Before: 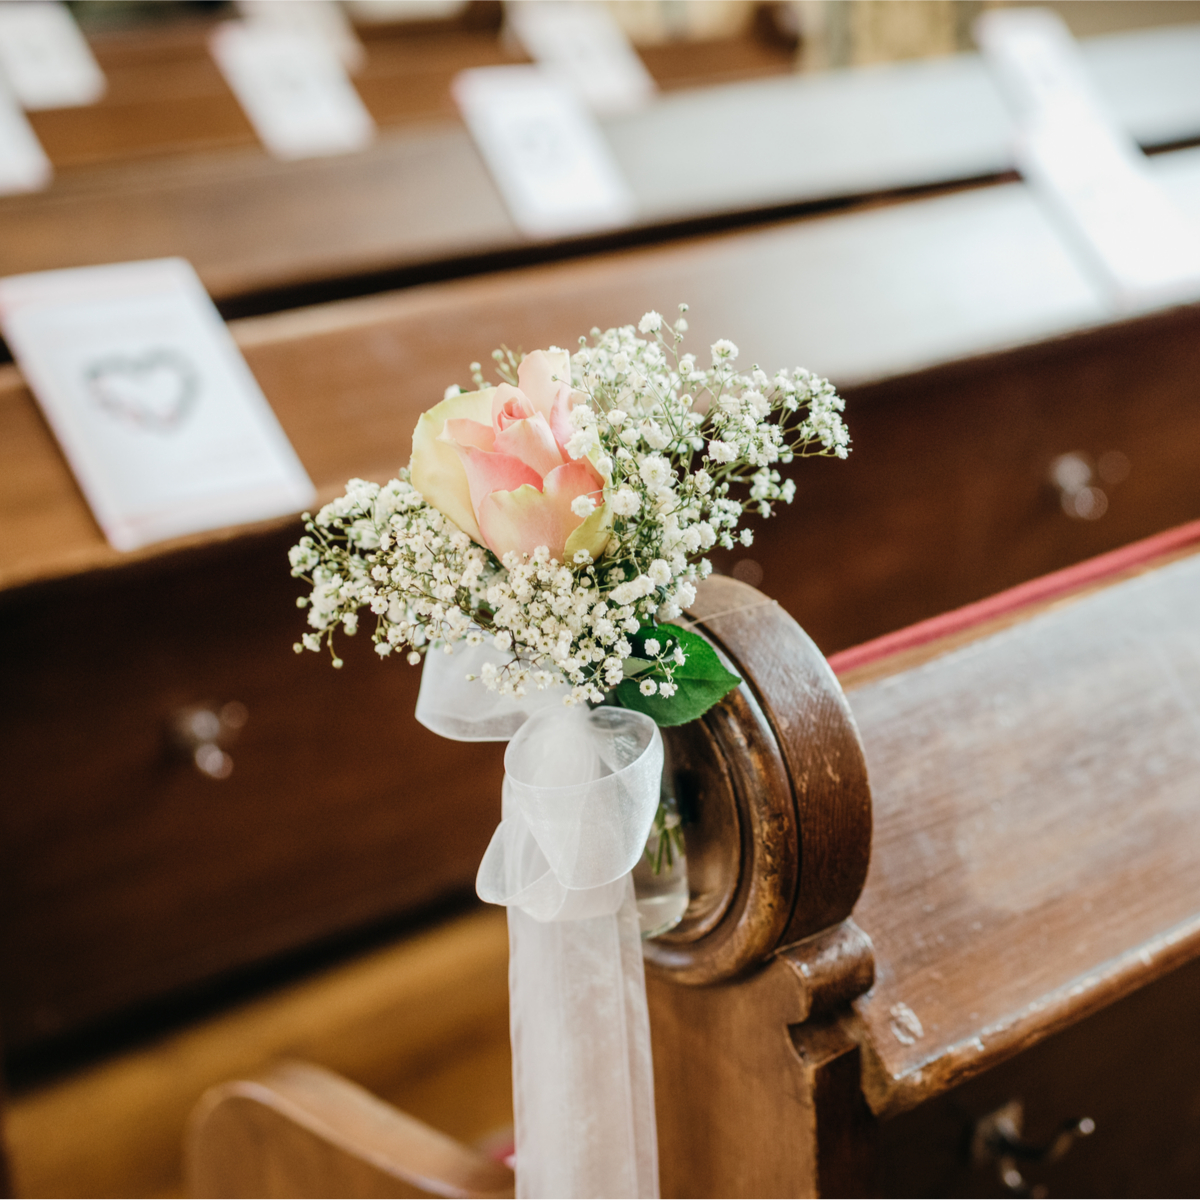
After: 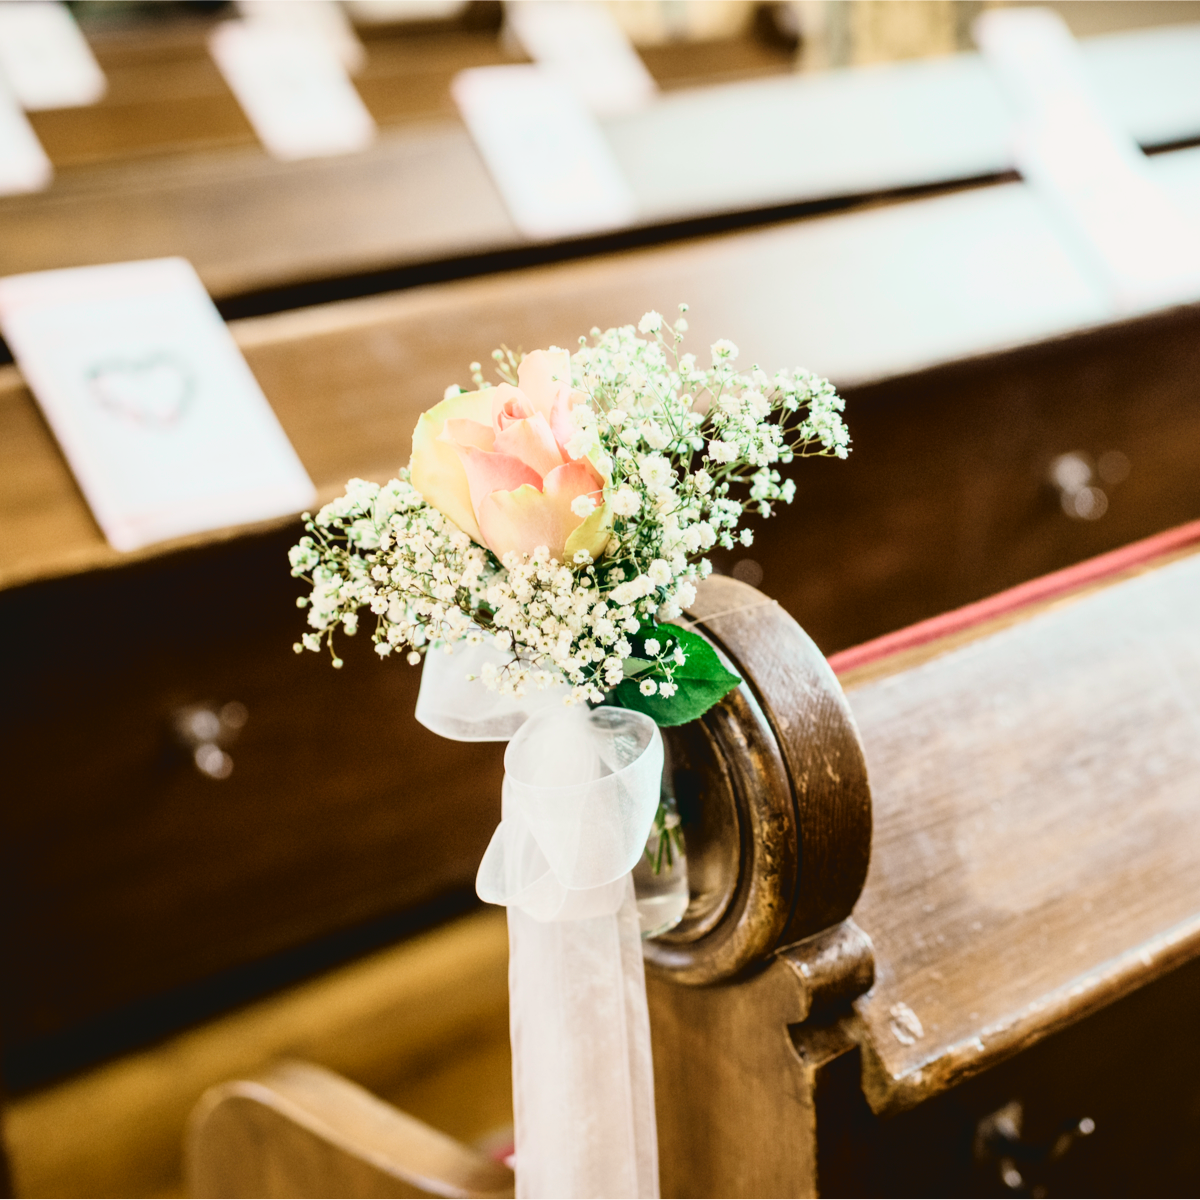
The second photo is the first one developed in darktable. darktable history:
tone curve: curves: ch0 [(0, 0.049) (0.113, 0.084) (0.285, 0.301) (0.673, 0.796) (0.845, 0.932) (0.994, 0.971)]; ch1 [(0, 0) (0.456, 0.424) (0.498, 0.5) (0.57, 0.557) (0.631, 0.635) (1, 1)]; ch2 [(0, 0) (0.395, 0.398) (0.44, 0.456) (0.502, 0.507) (0.55, 0.559) (0.67, 0.702) (1, 1)], color space Lab, independent channels, preserve colors none
